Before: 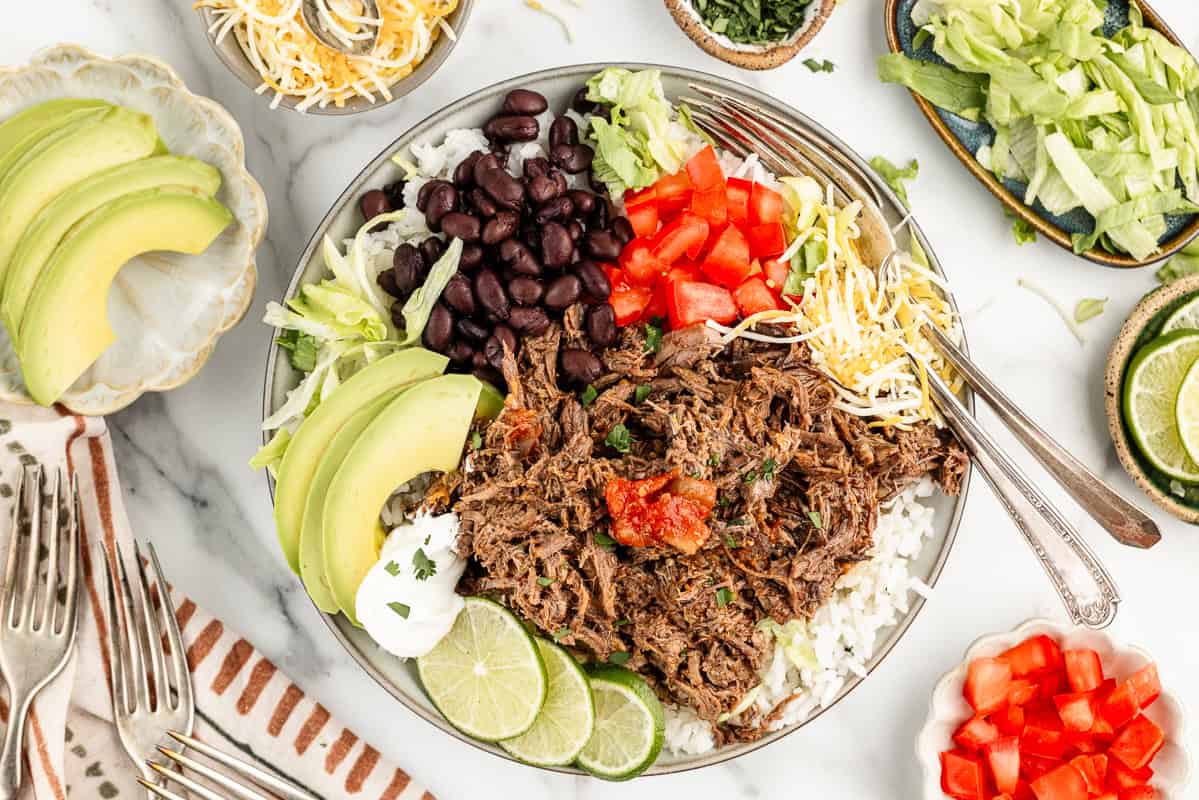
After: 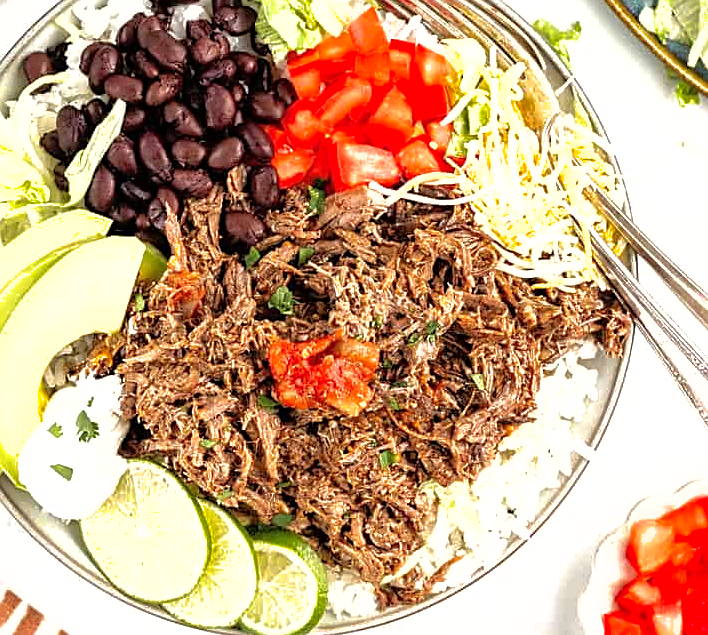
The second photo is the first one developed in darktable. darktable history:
sharpen: on, module defaults
tone equalizer: -8 EV -0.729 EV, -7 EV -0.724 EV, -6 EV -0.59 EV, -5 EV -0.402 EV, -3 EV 0.392 EV, -2 EV 0.6 EV, -1 EV 0.688 EV, +0 EV 0.723 EV
shadows and highlights: on, module defaults
crop and rotate: left 28.142%, top 17.277%, right 12.729%, bottom 3.308%
